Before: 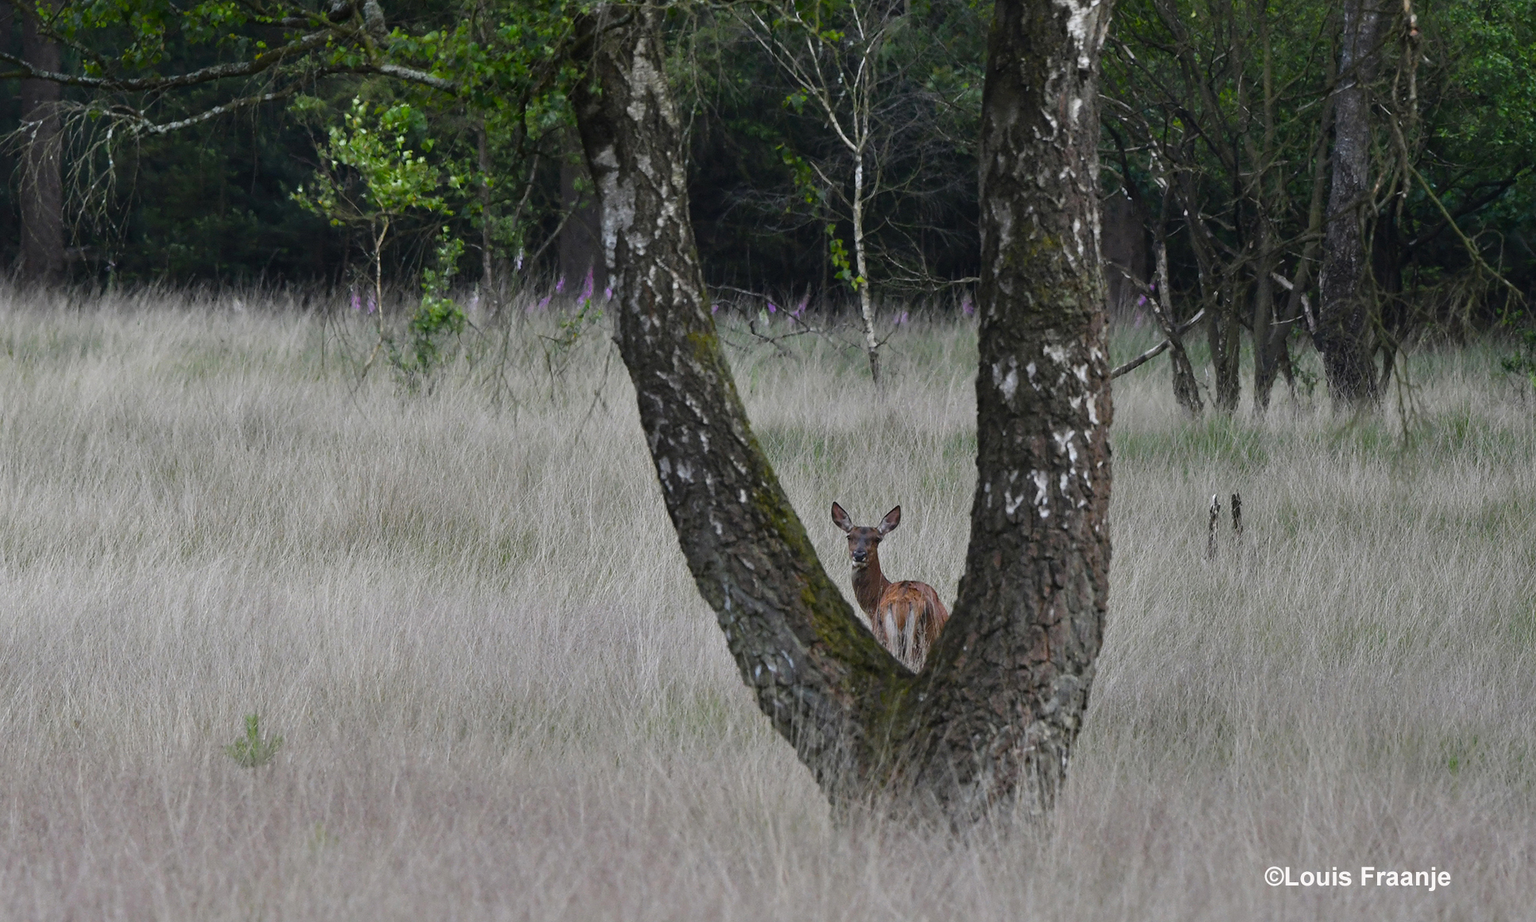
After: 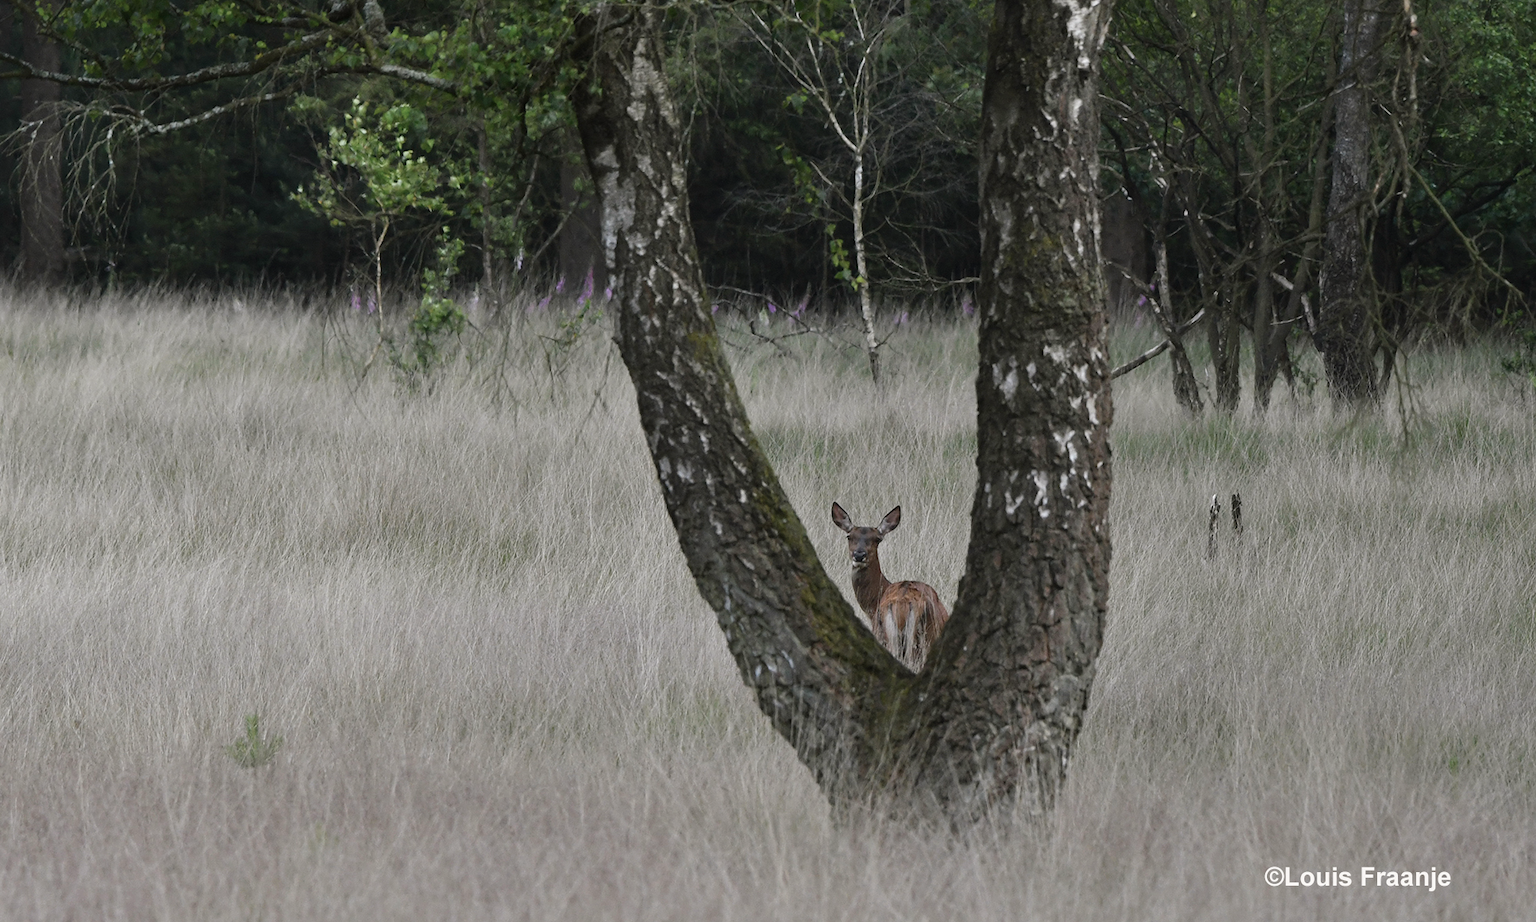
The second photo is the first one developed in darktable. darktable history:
color balance rgb: shadows lift › chroma 2.028%, shadows lift › hue 137.44°, power › chroma 0.676%, power › hue 60°, perceptual saturation grading › global saturation -32.313%
